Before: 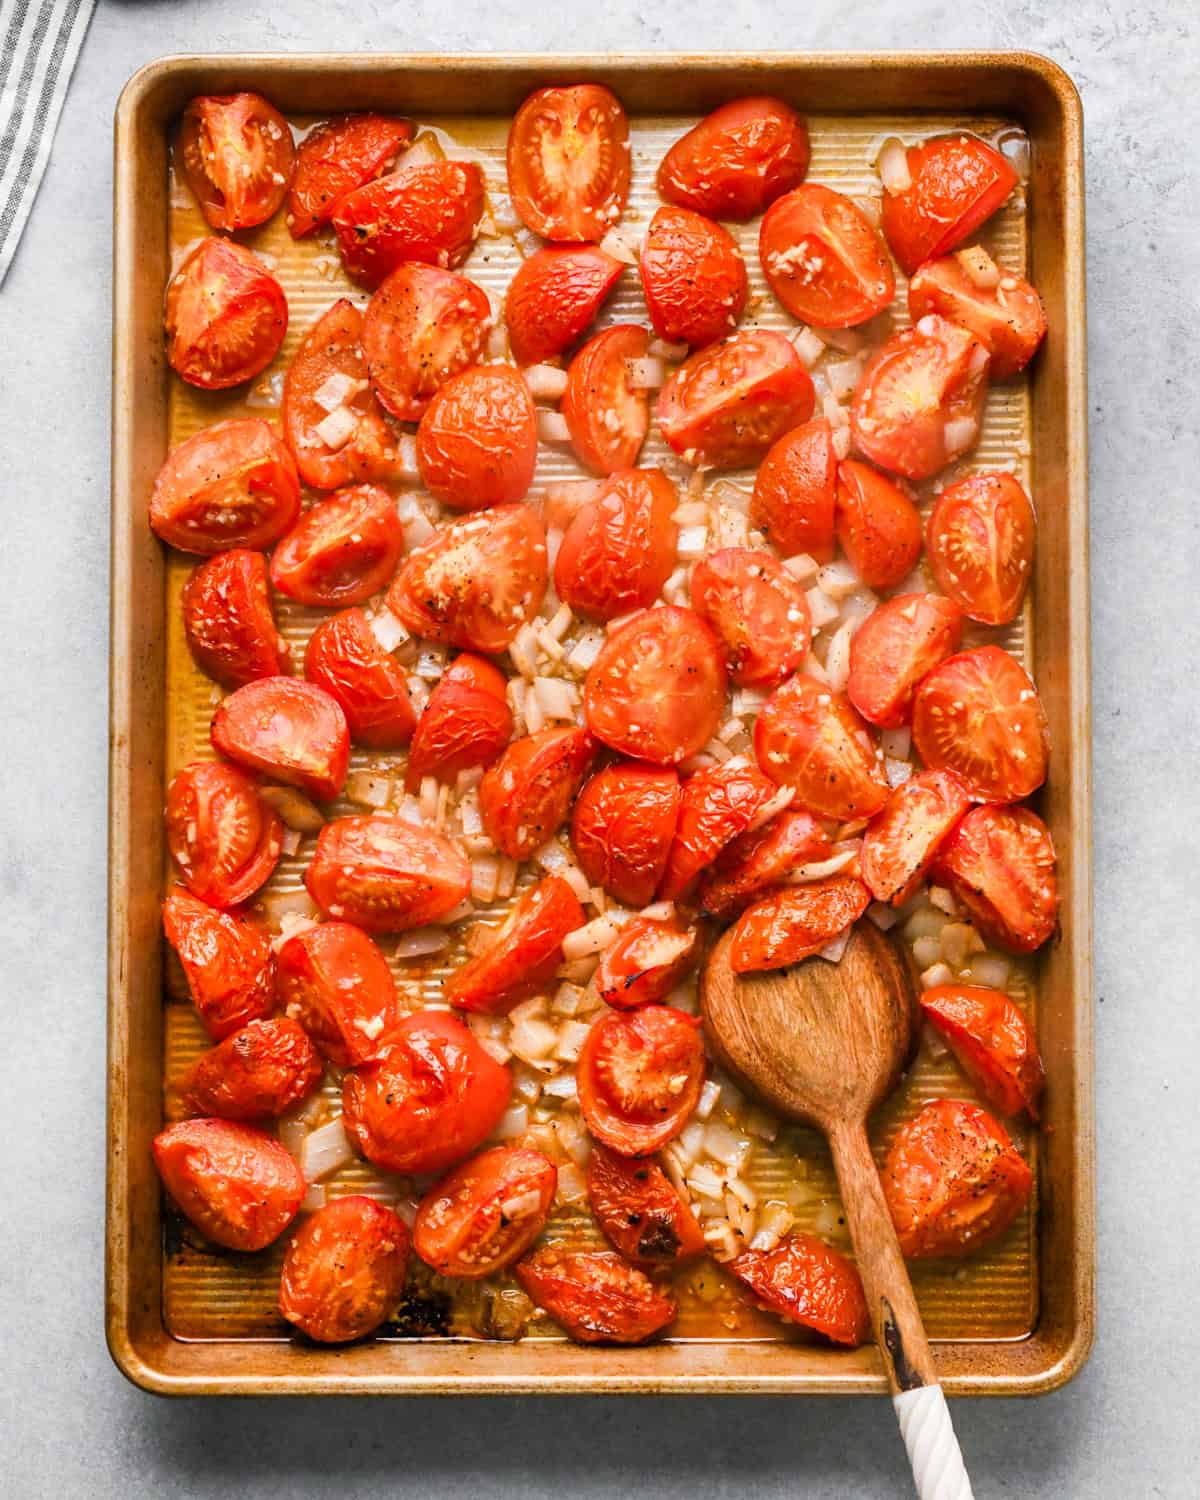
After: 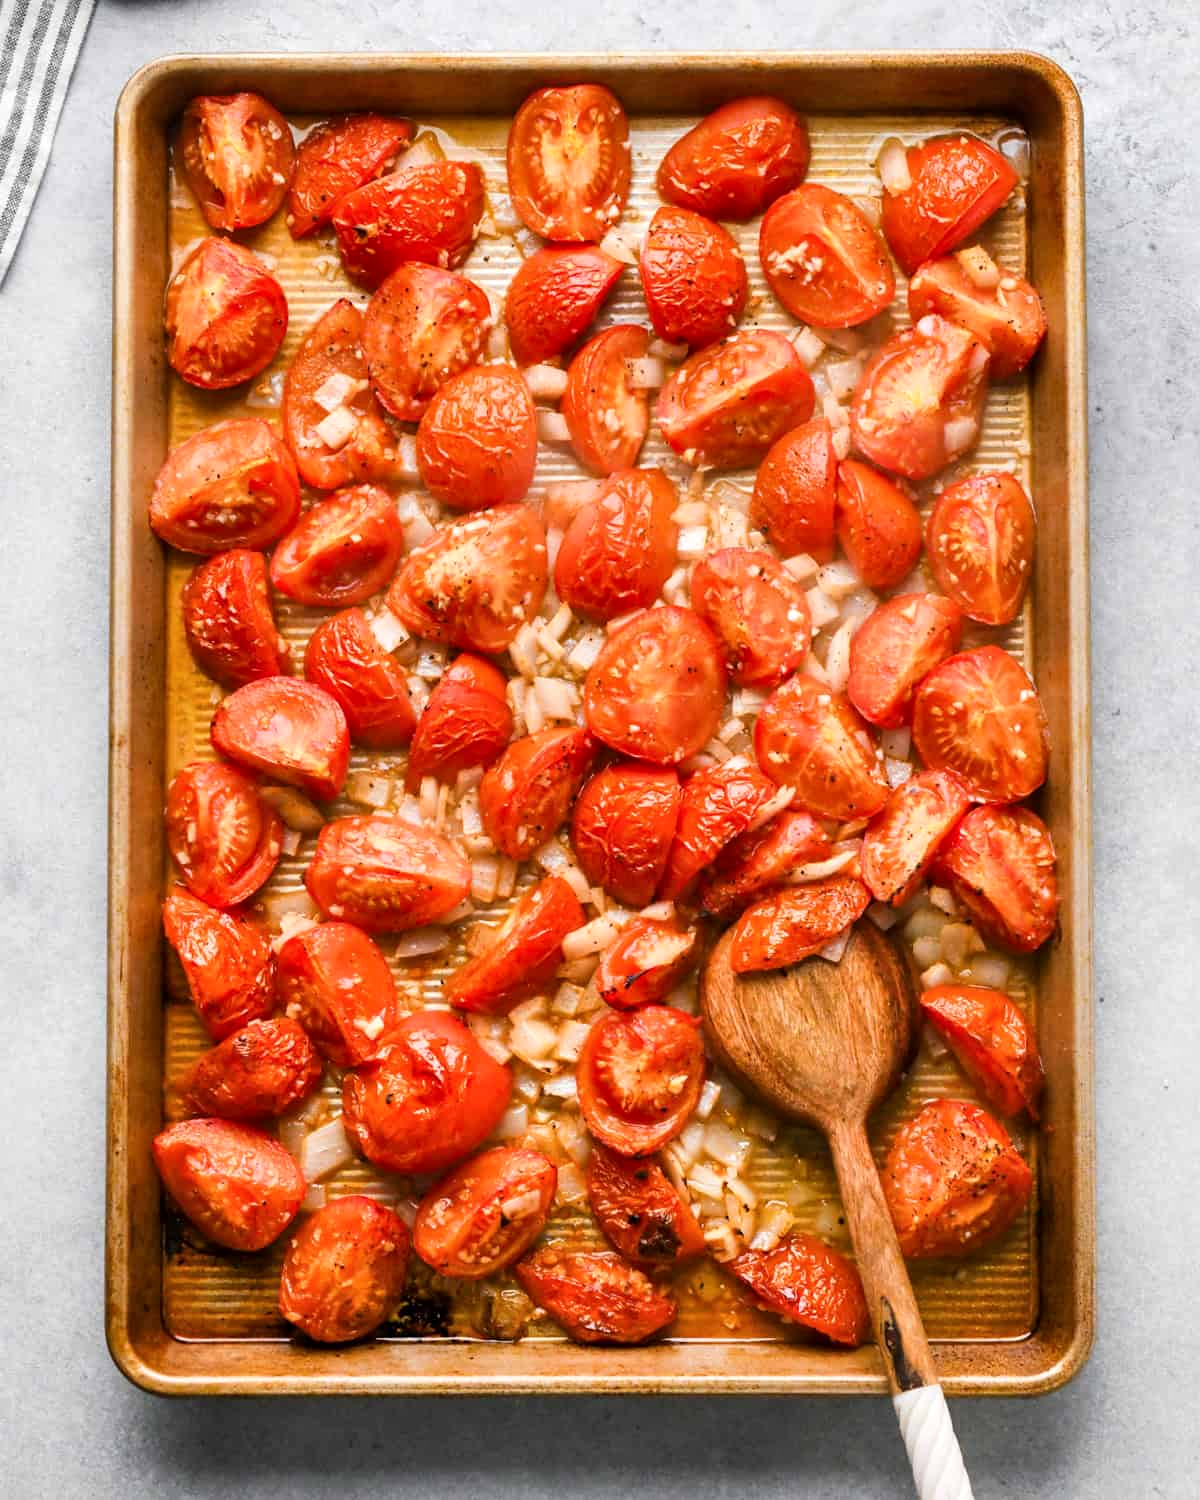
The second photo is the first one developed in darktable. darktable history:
shadows and highlights: shadows 12, white point adjustment 1.2, highlights -0.36, soften with gaussian
local contrast: mode bilateral grid, contrast 20, coarseness 50, detail 120%, midtone range 0.2
